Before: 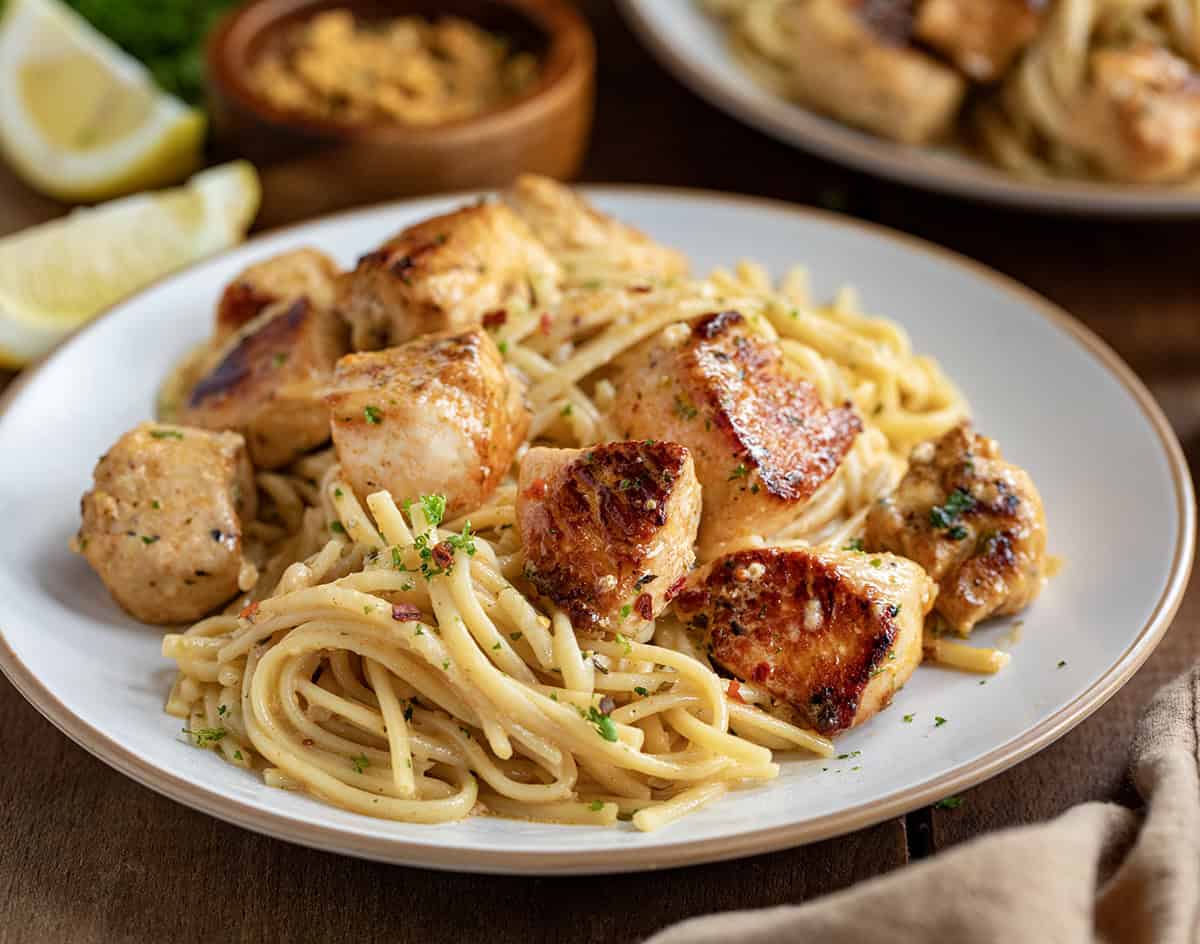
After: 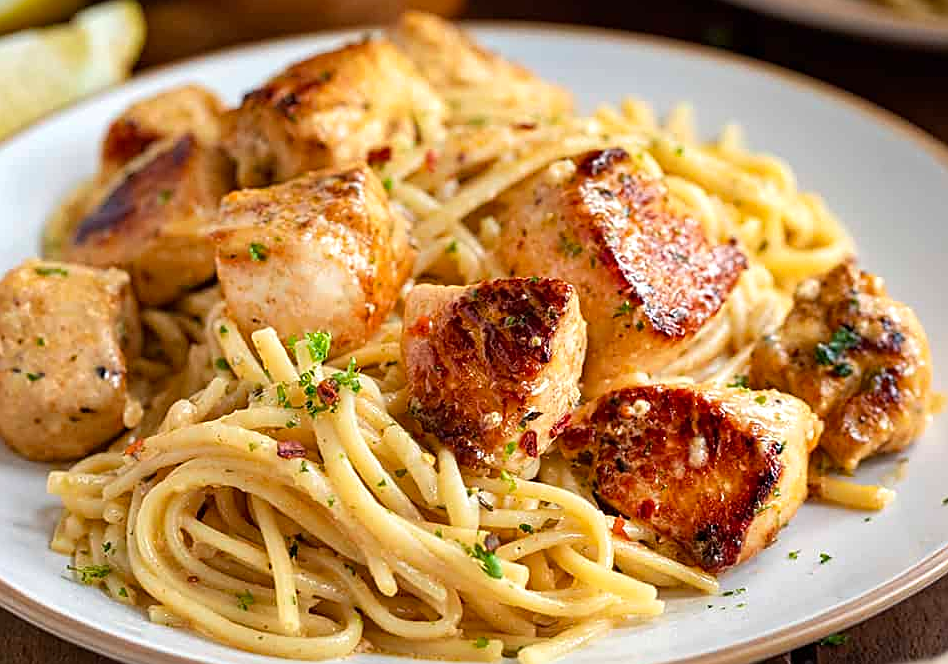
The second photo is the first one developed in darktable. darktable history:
sharpen: amount 0.496
crop: left 9.647%, top 17.267%, right 11.271%, bottom 12.309%
exposure: exposure 0.203 EV, compensate highlight preservation false
